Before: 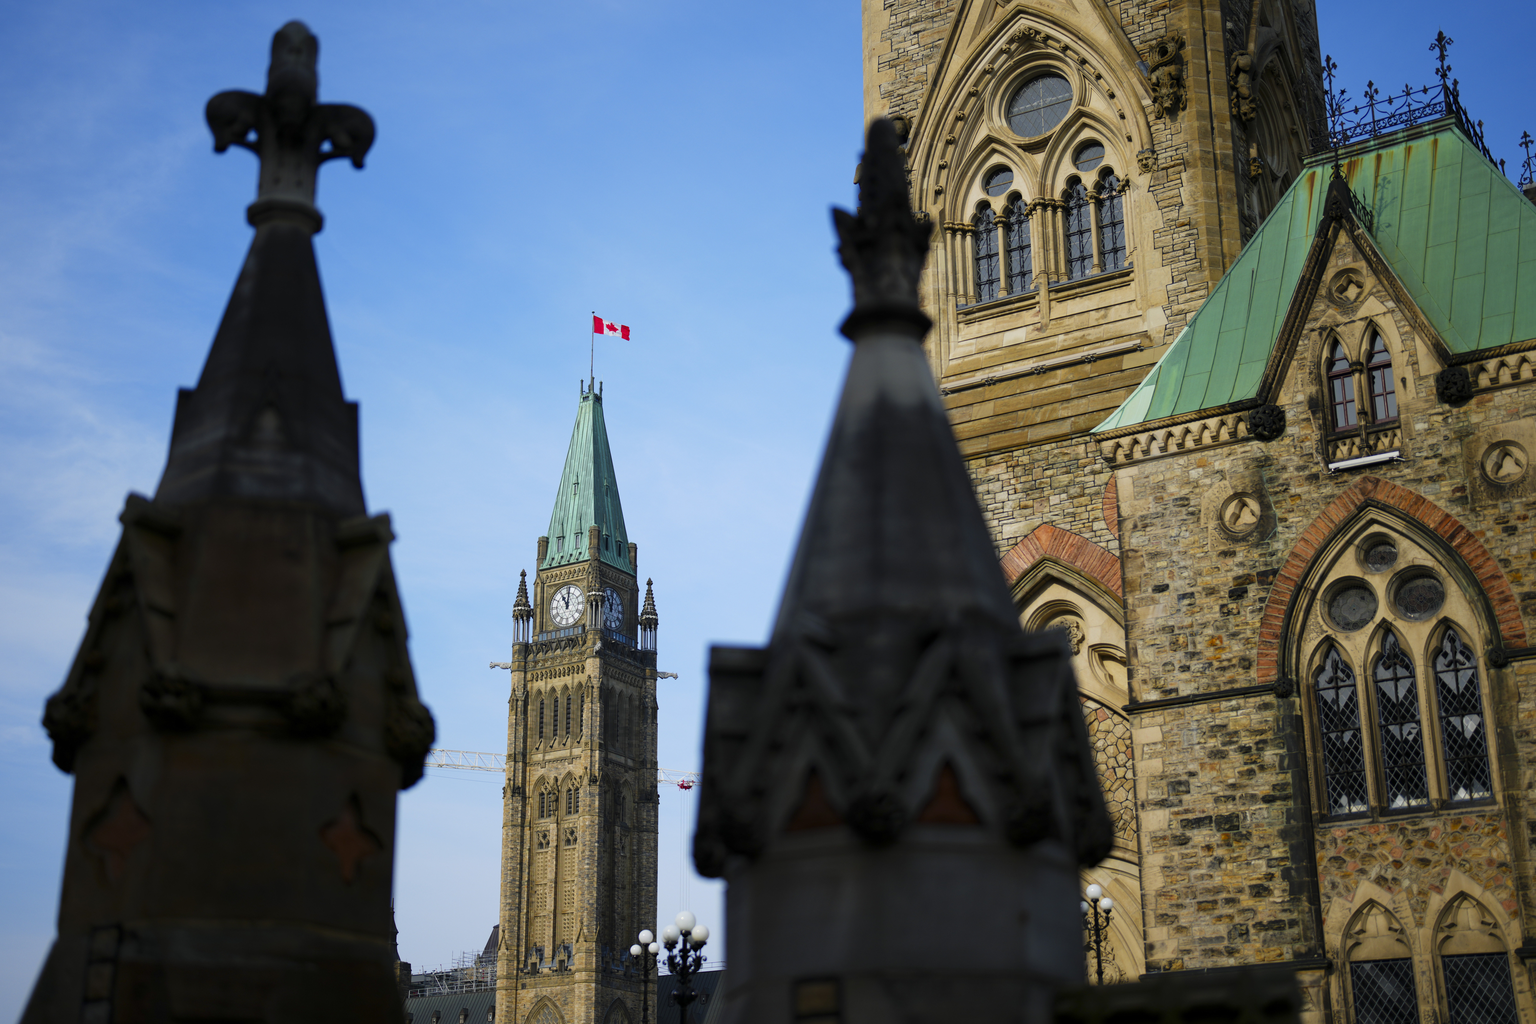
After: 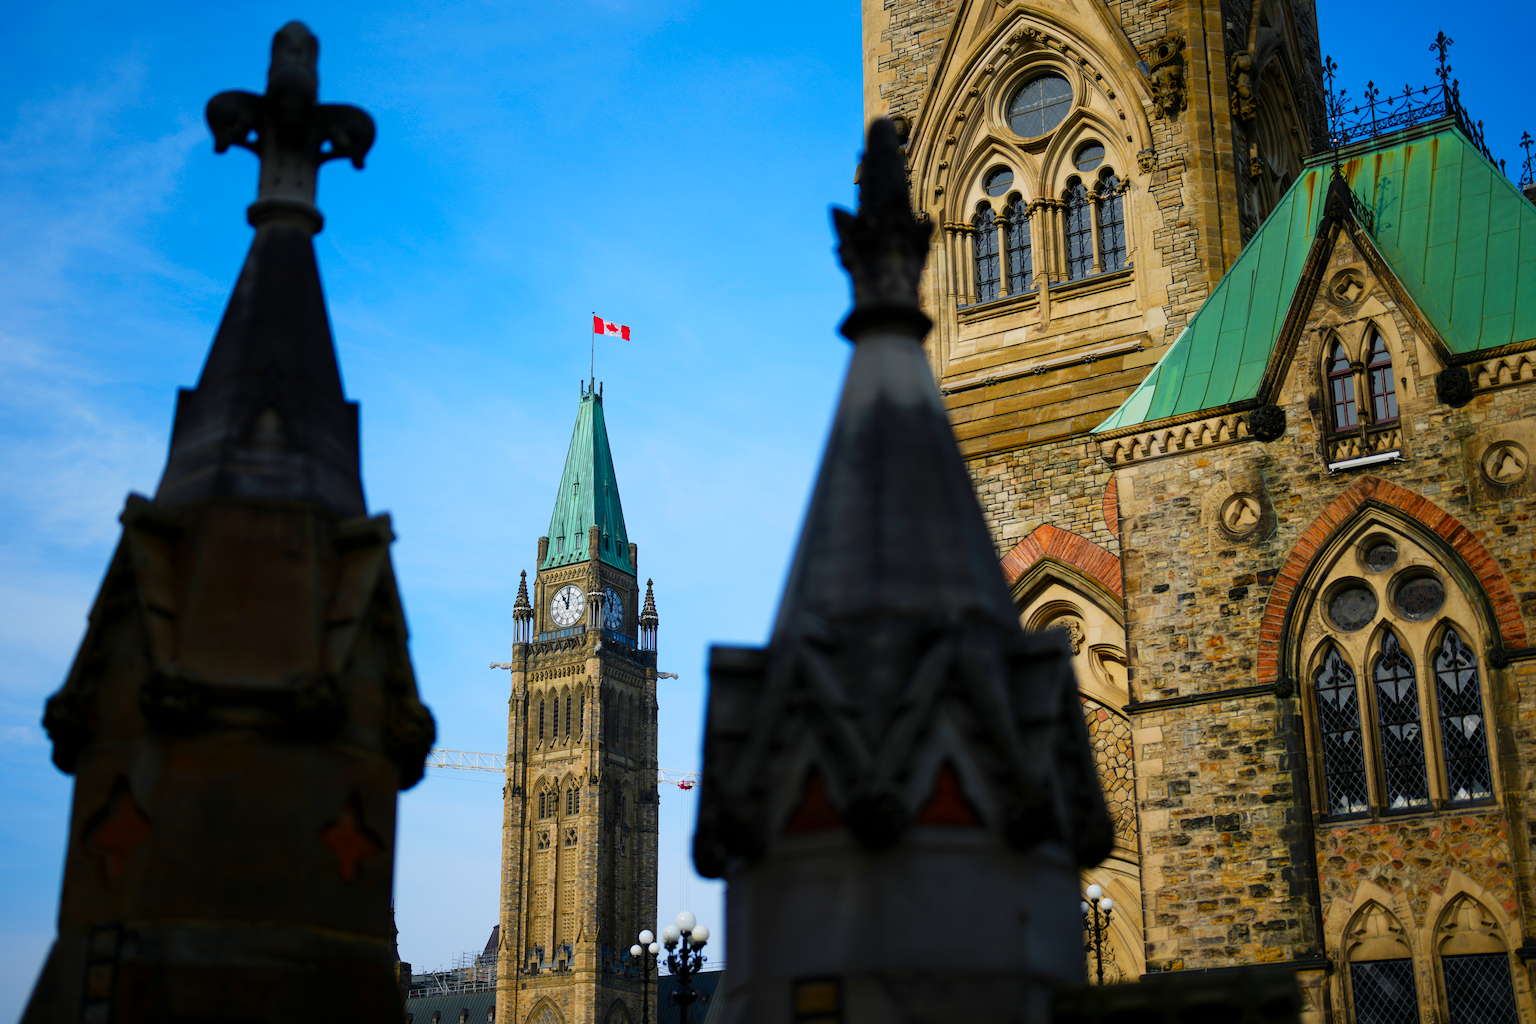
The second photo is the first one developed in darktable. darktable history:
contrast brightness saturation: contrast 0.095, saturation 0.274
